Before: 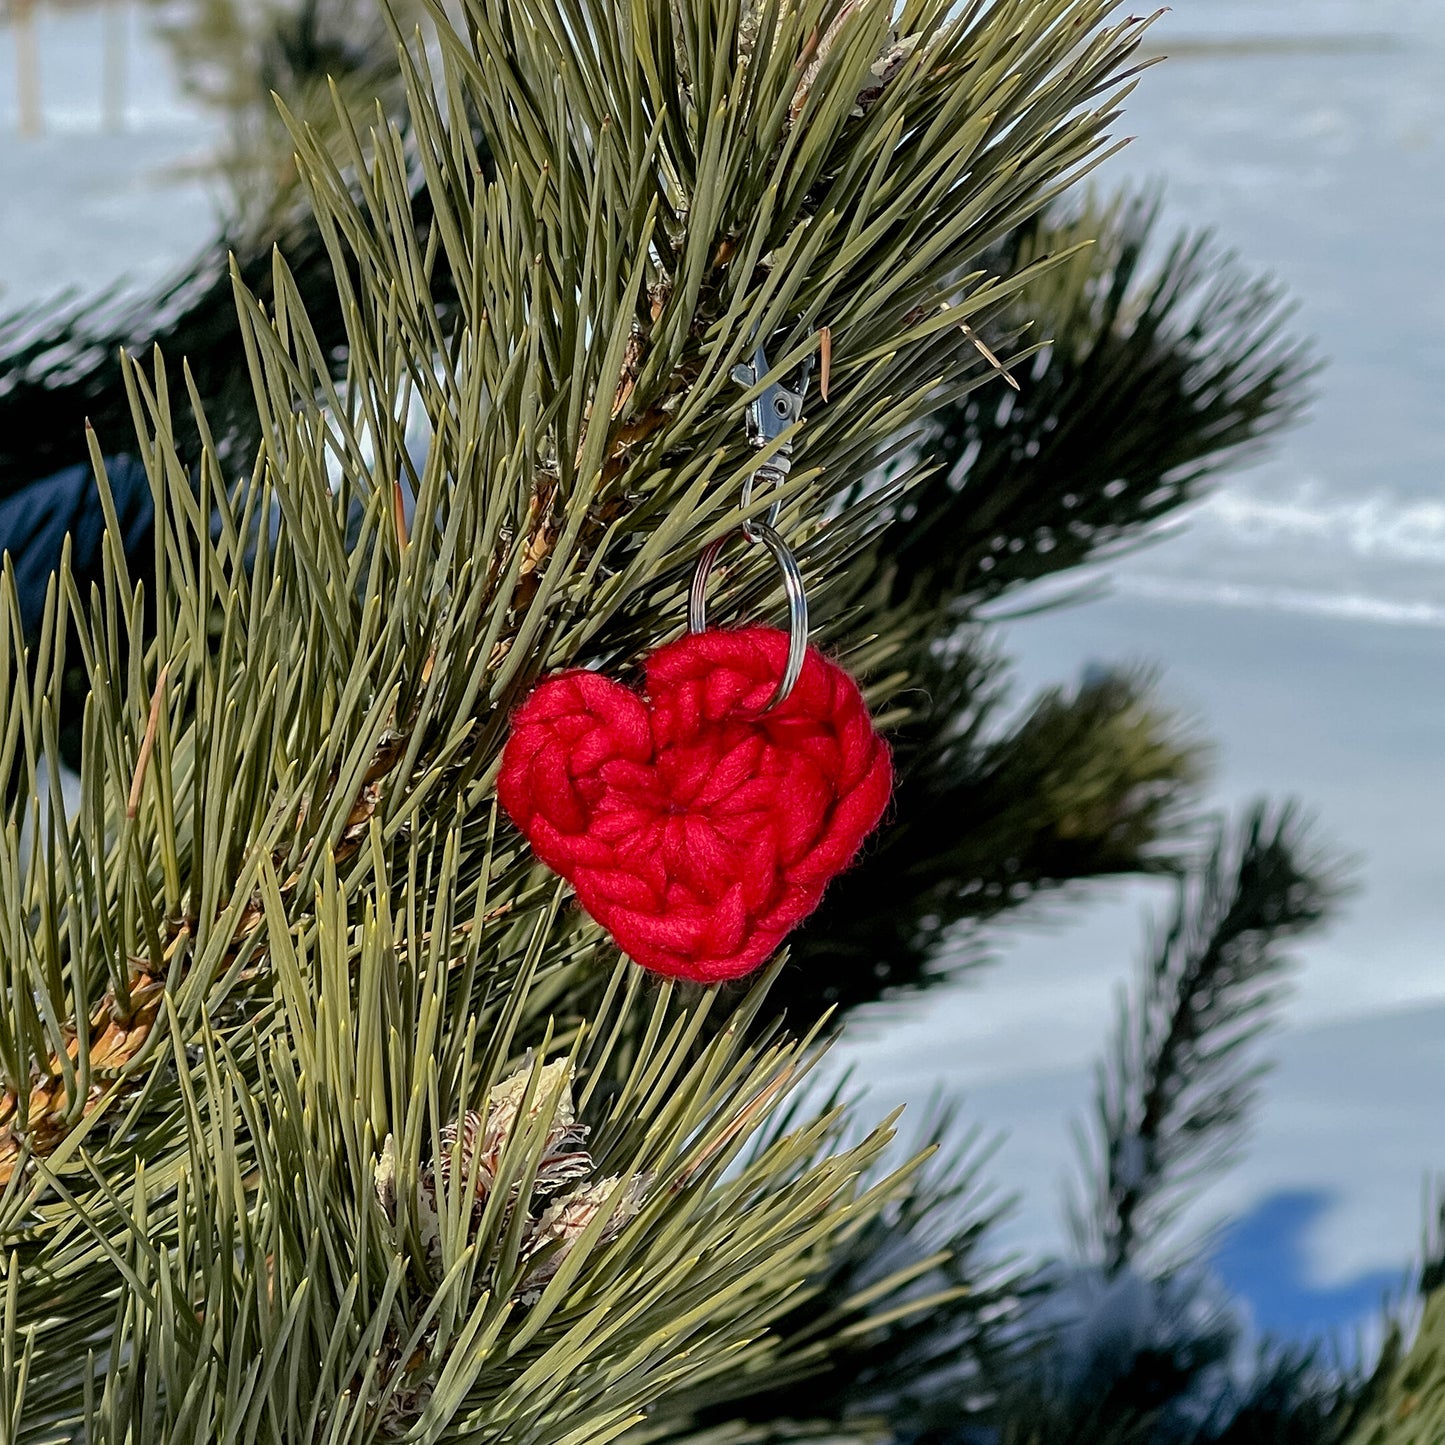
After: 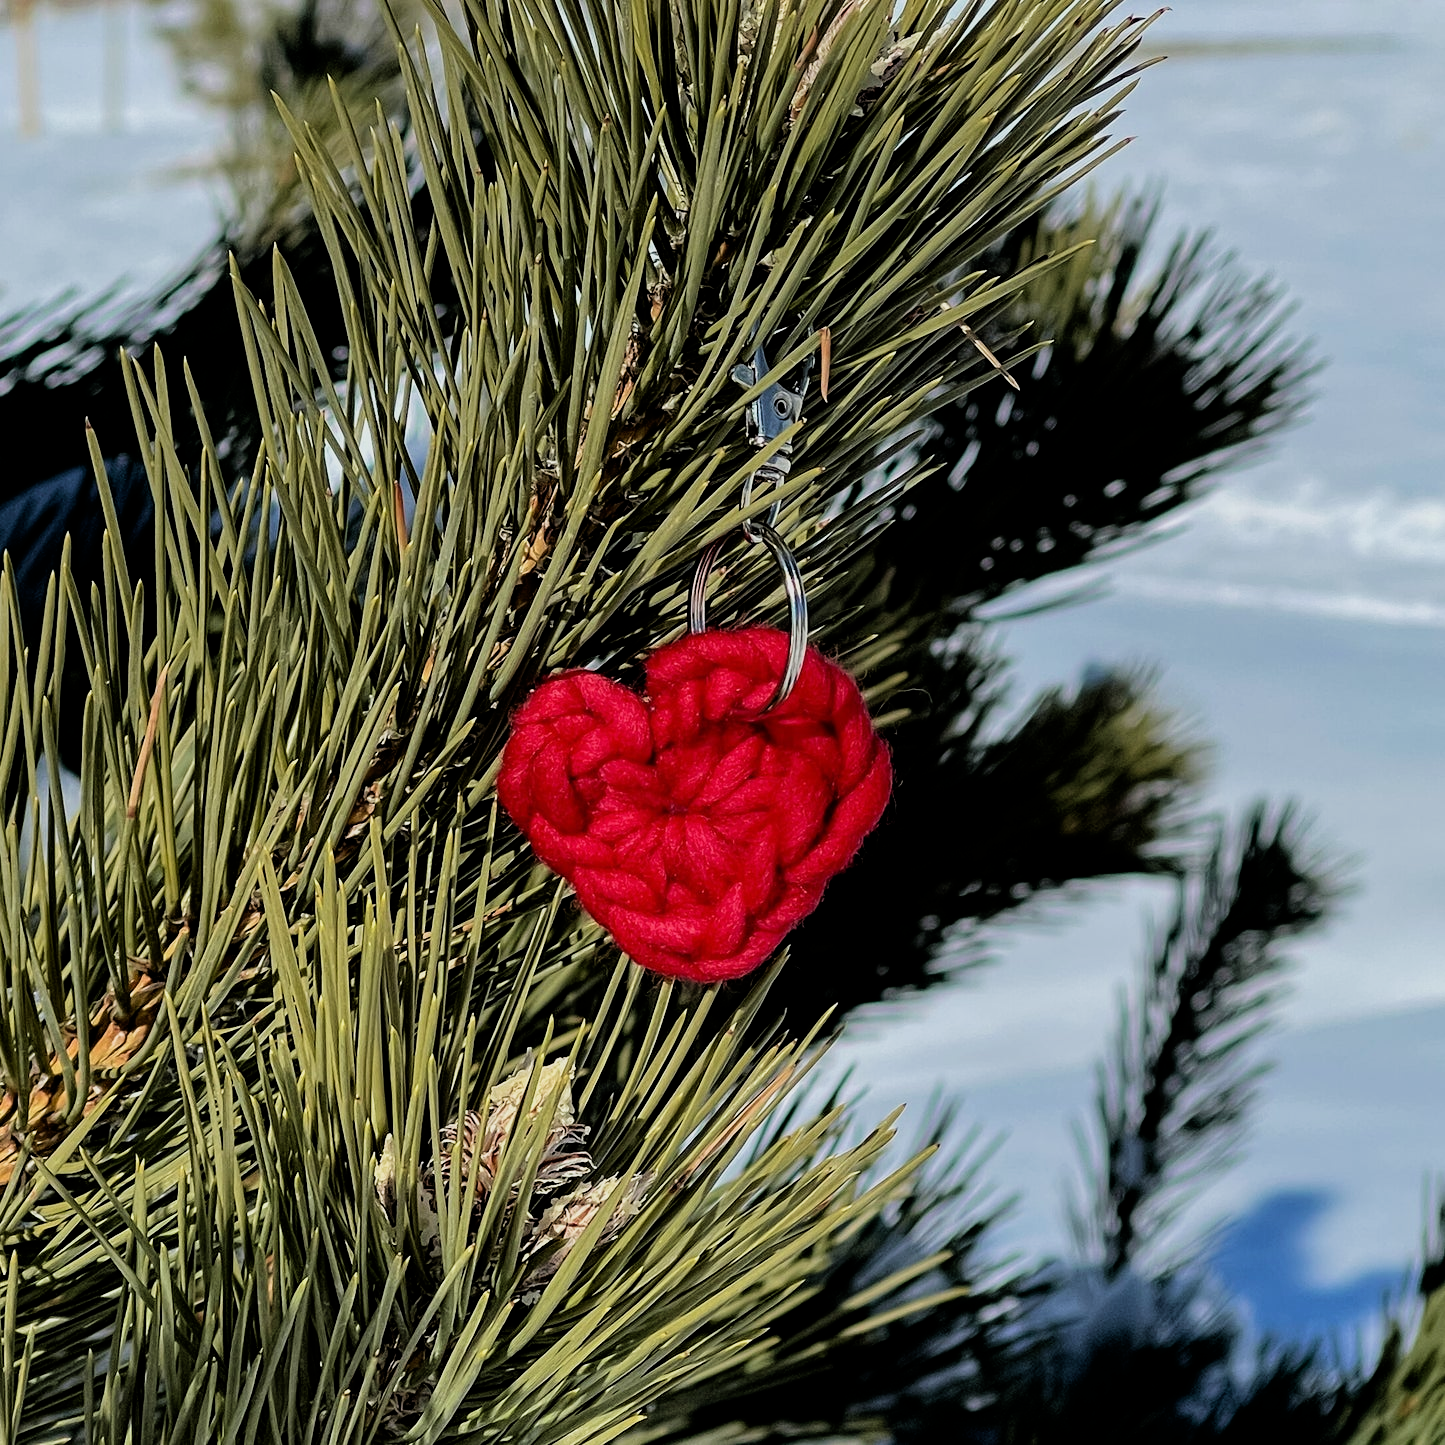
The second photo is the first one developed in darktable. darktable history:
filmic rgb: black relative exposure -5 EV, white relative exposure 3.5 EV, hardness 3.19, contrast 1.3, highlights saturation mix -50%
velvia: on, module defaults
